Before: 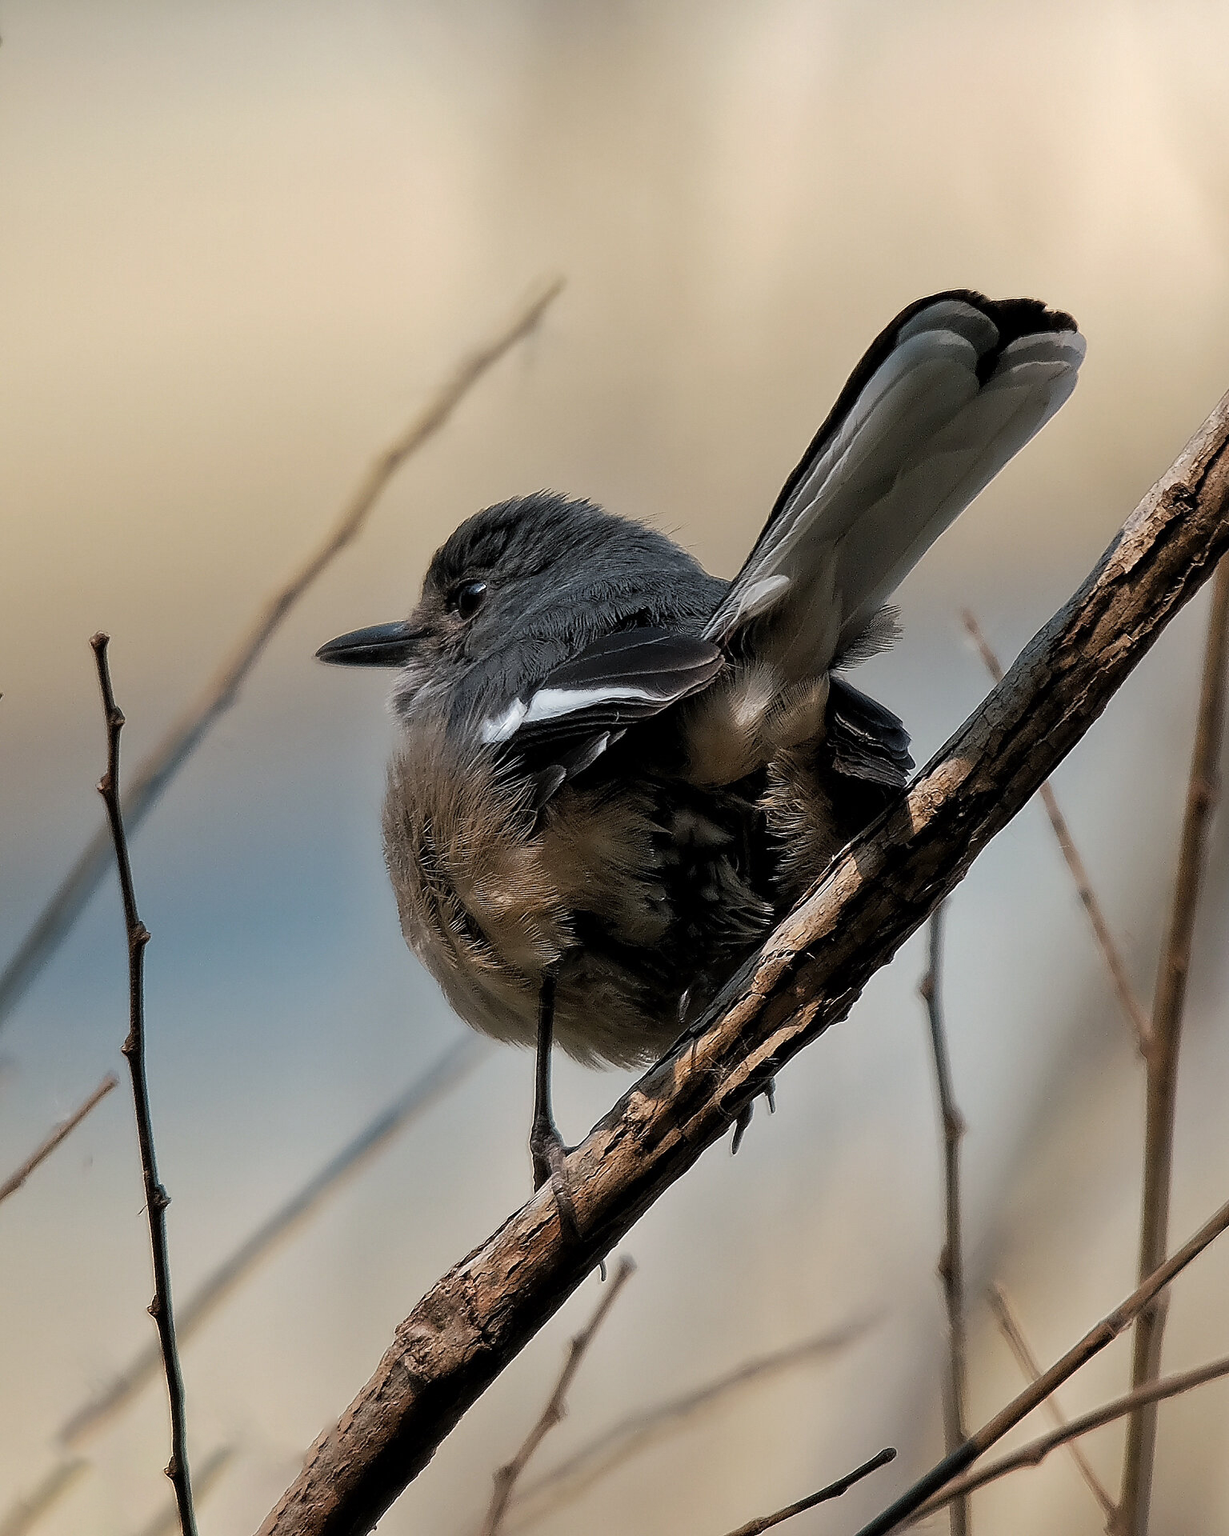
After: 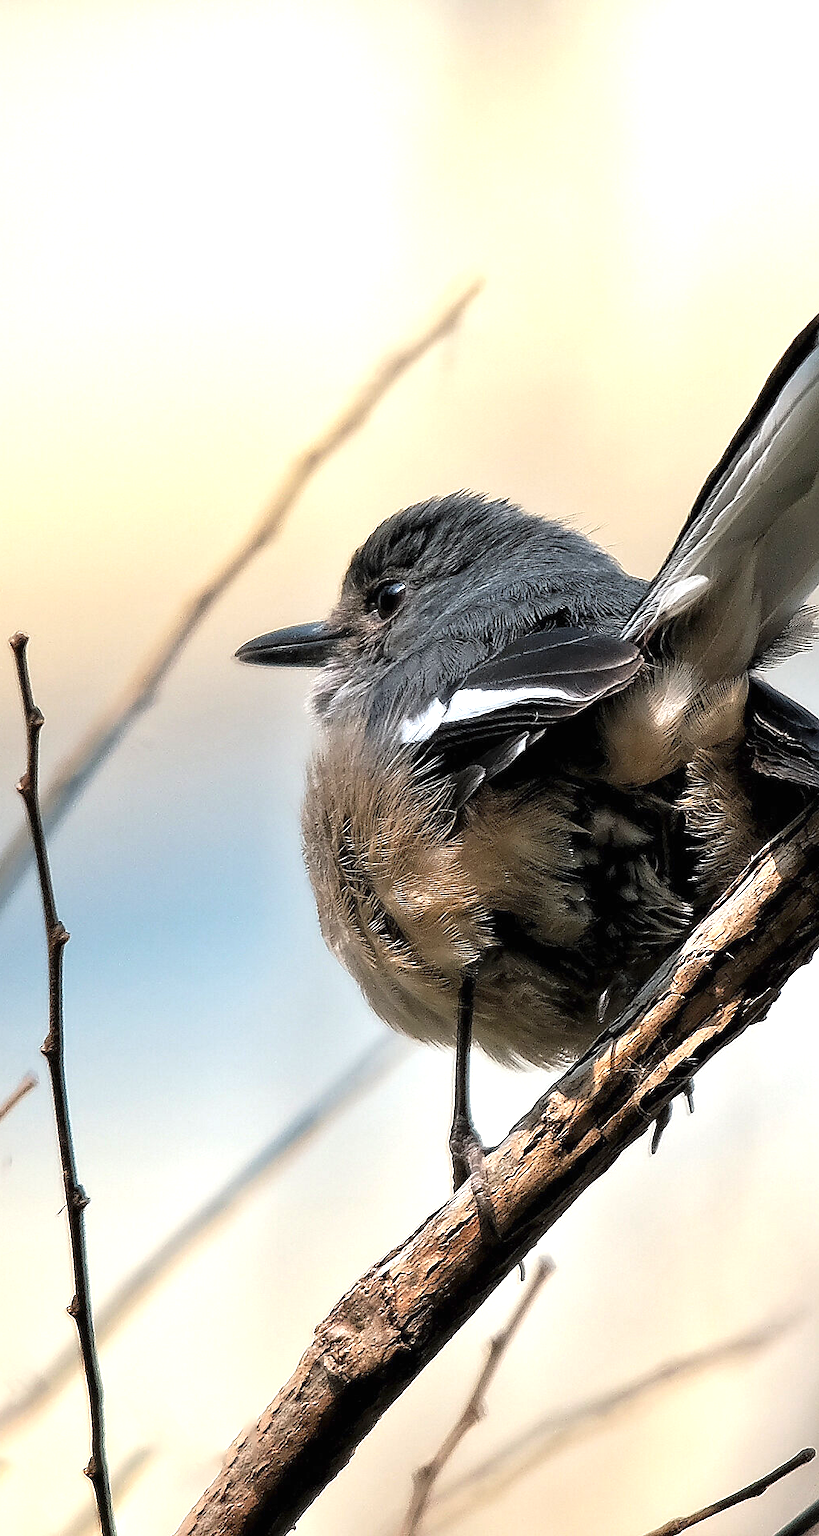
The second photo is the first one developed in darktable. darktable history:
exposure: black level correction 0, exposure 1.2 EV, compensate exposure bias true, compensate highlight preservation false
crop and rotate: left 6.617%, right 26.717%
